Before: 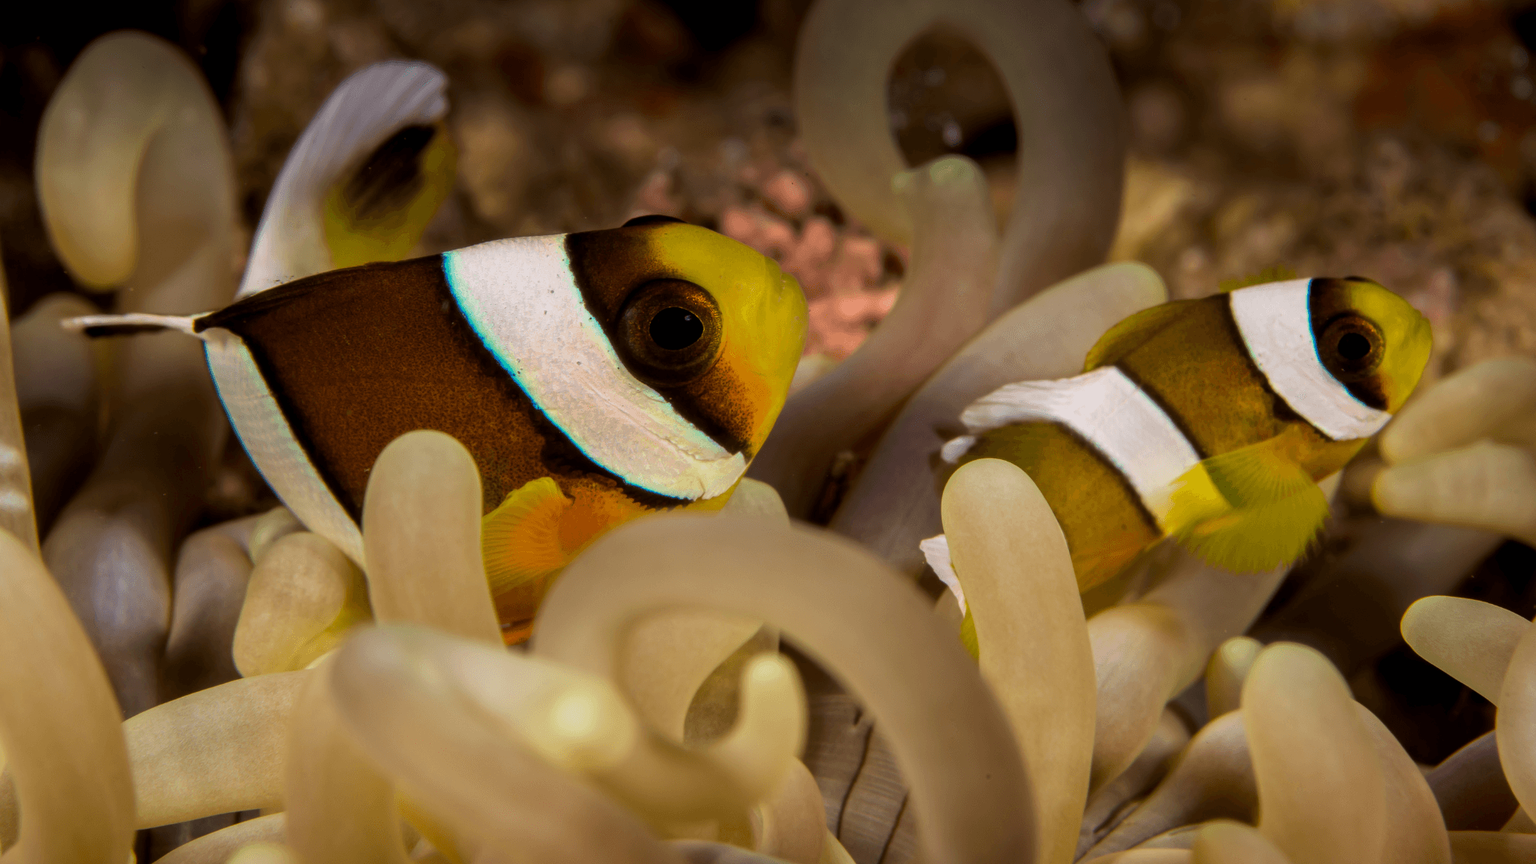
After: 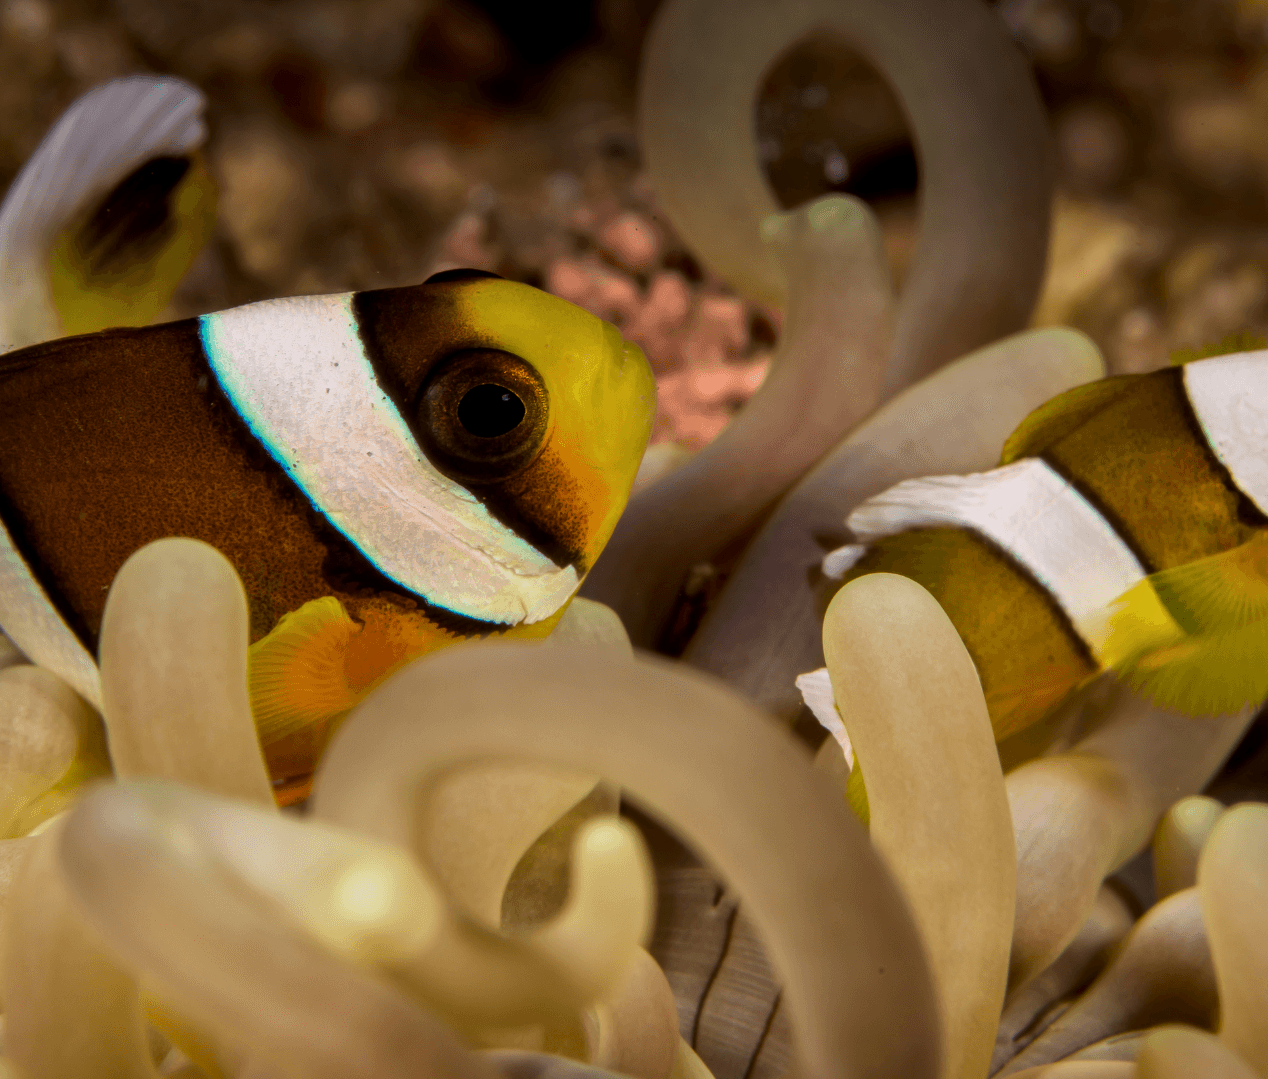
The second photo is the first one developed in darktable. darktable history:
local contrast: mode bilateral grid, contrast 20, coarseness 50, detail 120%, midtone range 0.2
crop and rotate: left 18.442%, right 15.508%
